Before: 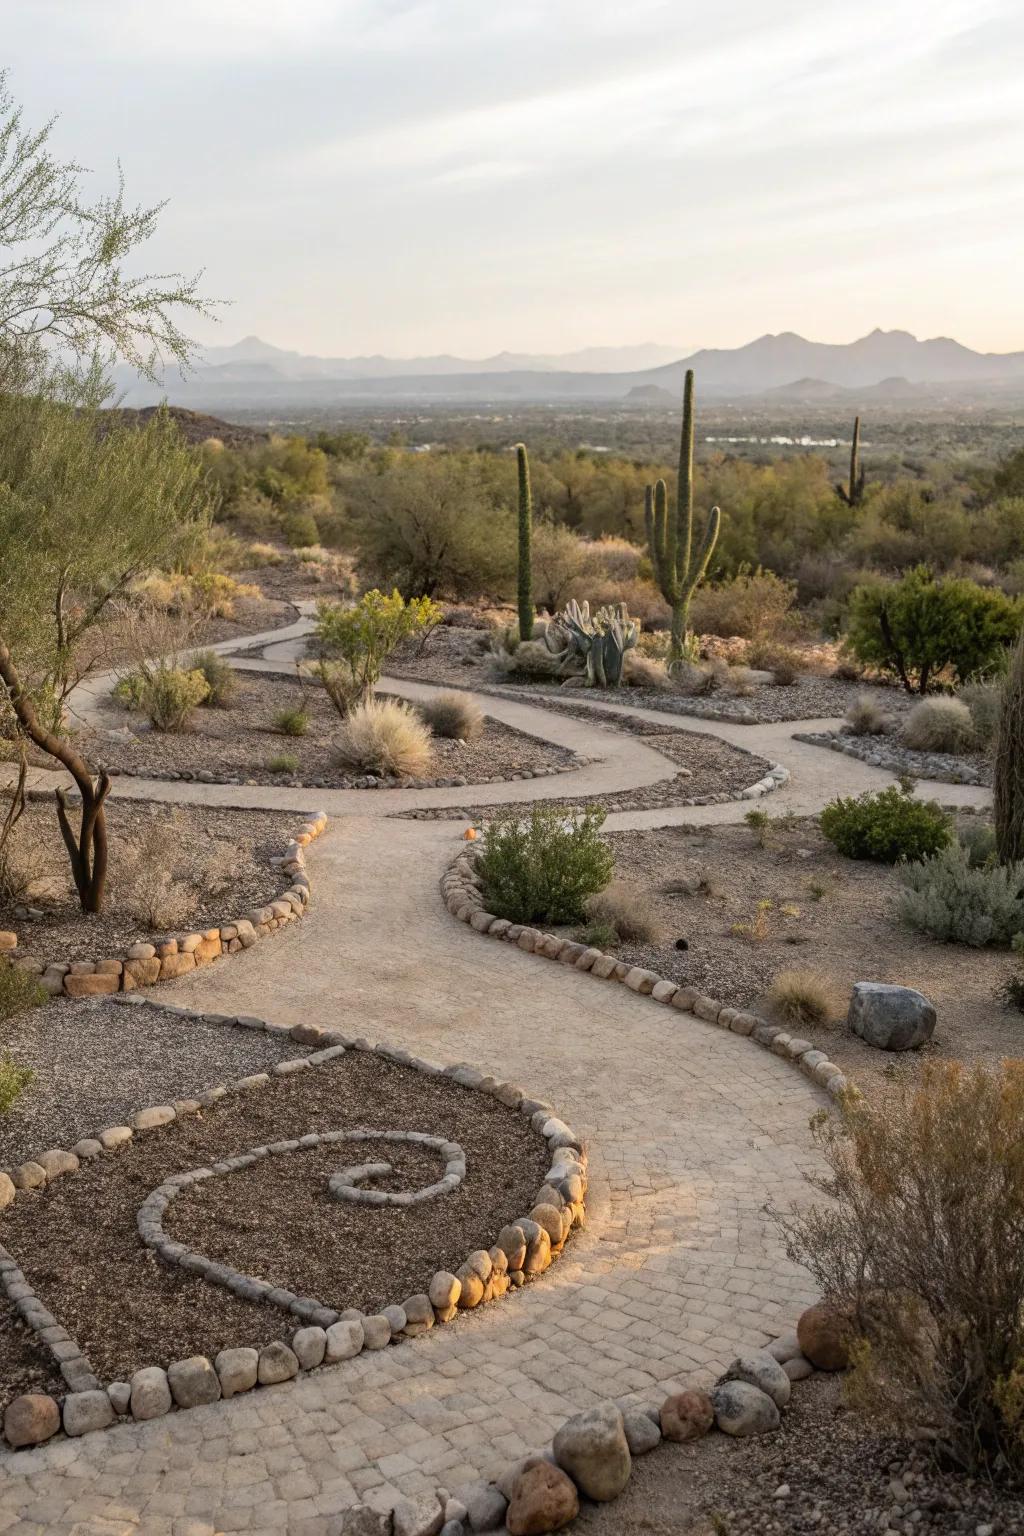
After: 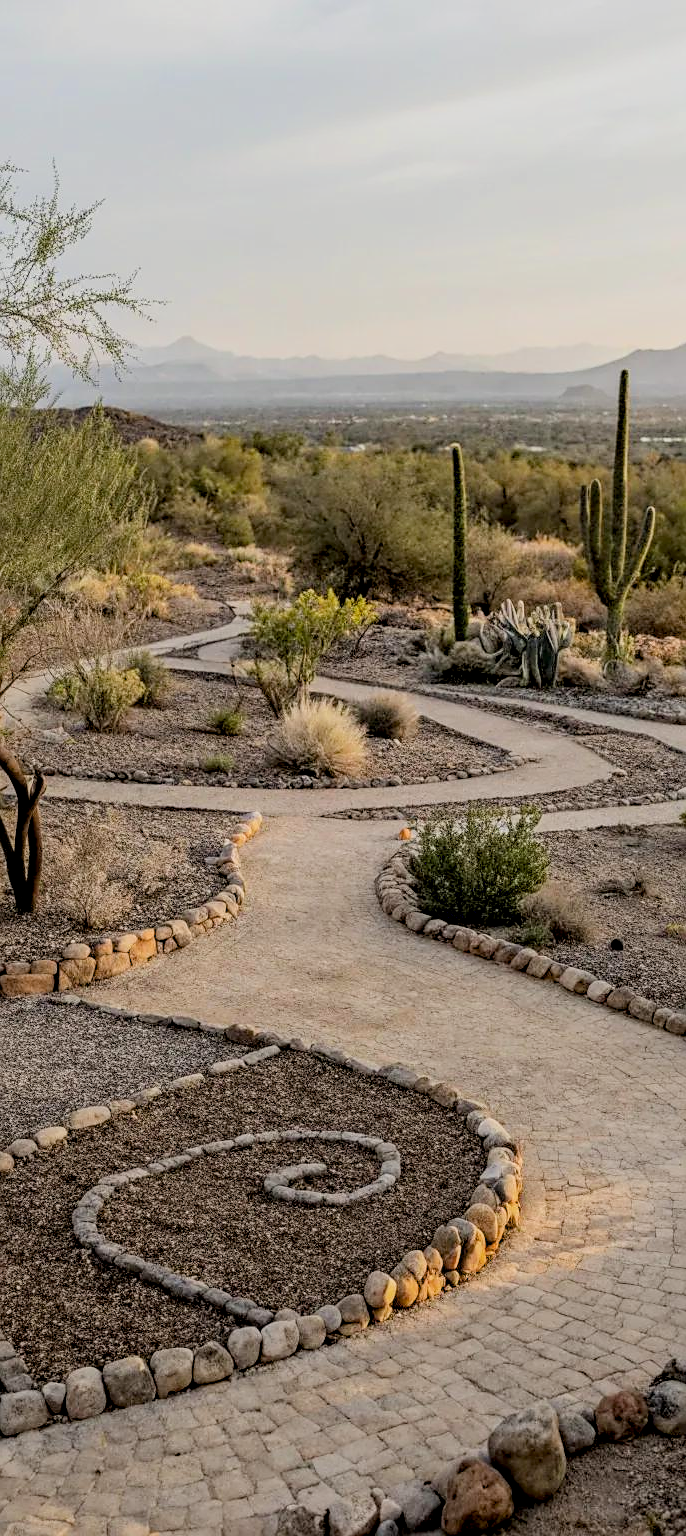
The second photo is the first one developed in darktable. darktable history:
crop and rotate: left 6.387%, right 26.601%
exposure: black level correction 0.007, exposure 0.157 EV, compensate exposure bias true, compensate highlight preservation false
sharpen: radius 1.841, amount 0.409, threshold 1.171
filmic rgb: black relative exposure -7.65 EV, white relative exposure 4.56 EV, hardness 3.61, color science v6 (2022)
local contrast: on, module defaults
haze removal: compatibility mode true, adaptive false
